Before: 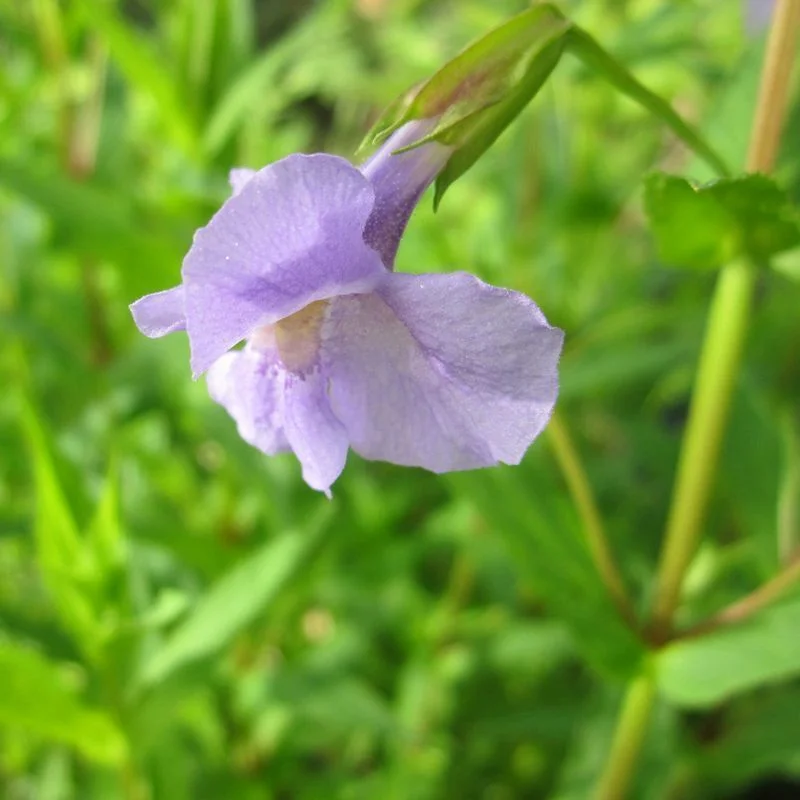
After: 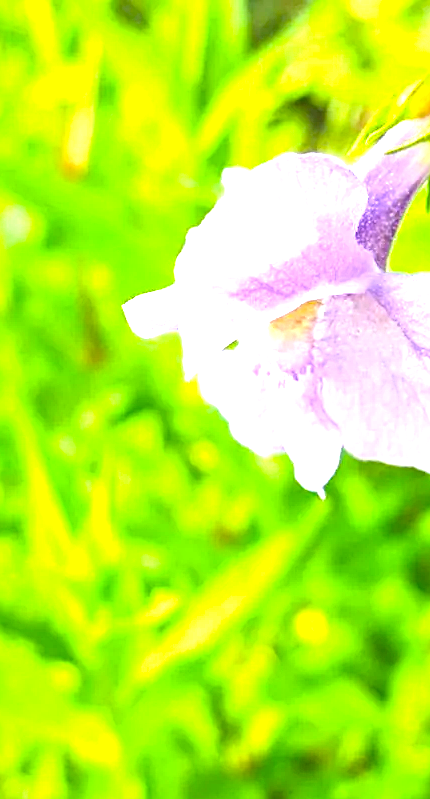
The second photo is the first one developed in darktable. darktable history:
crop: left 0.901%, right 45.277%, bottom 0.08%
exposure: black level correction 0, exposure 1.754 EV, compensate exposure bias true, compensate highlight preservation false
sharpen: on, module defaults
contrast equalizer: octaves 7, y [[0.5, 0.501, 0.525, 0.597, 0.58, 0.514], [0.5 ×6], [0.5 ×6], [0 ×6], [0 ×6]]
color balance rgb: perceptual saturation grading › global saturation 33.367%, global vibrance 21.876%
